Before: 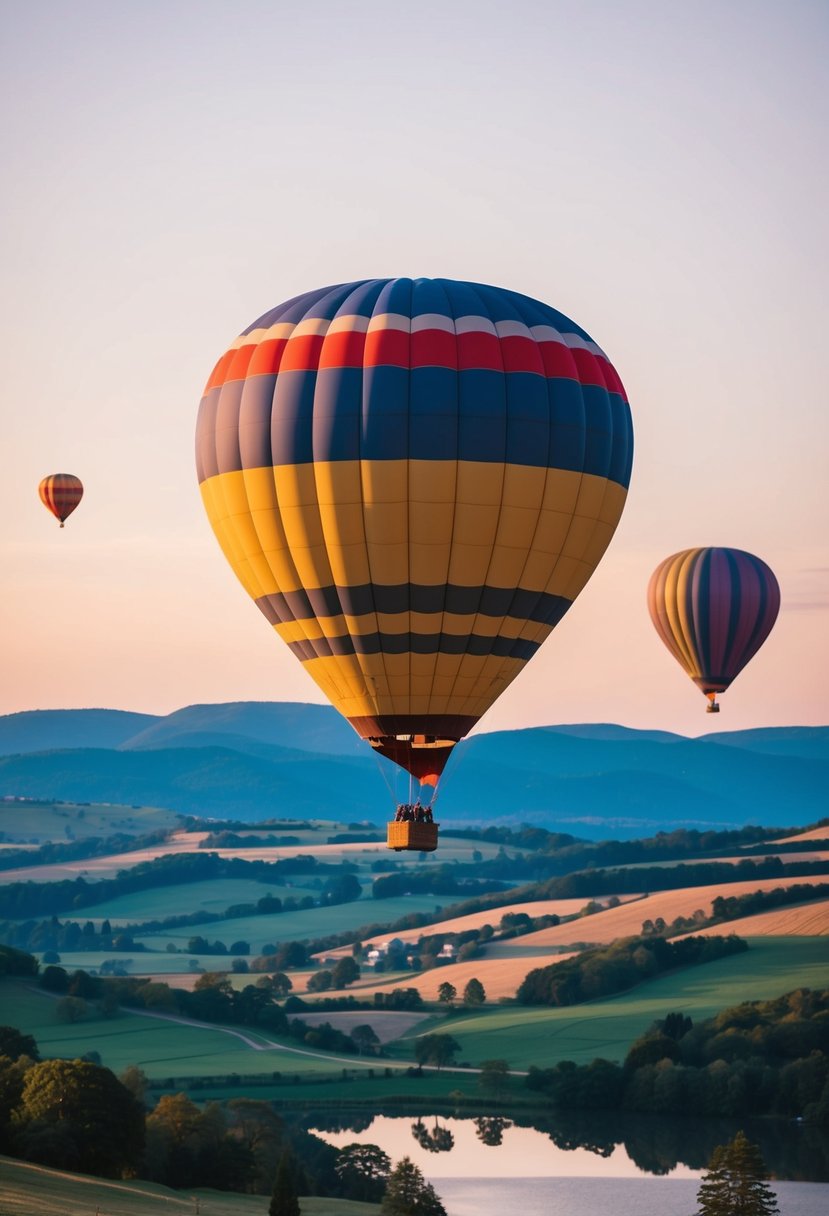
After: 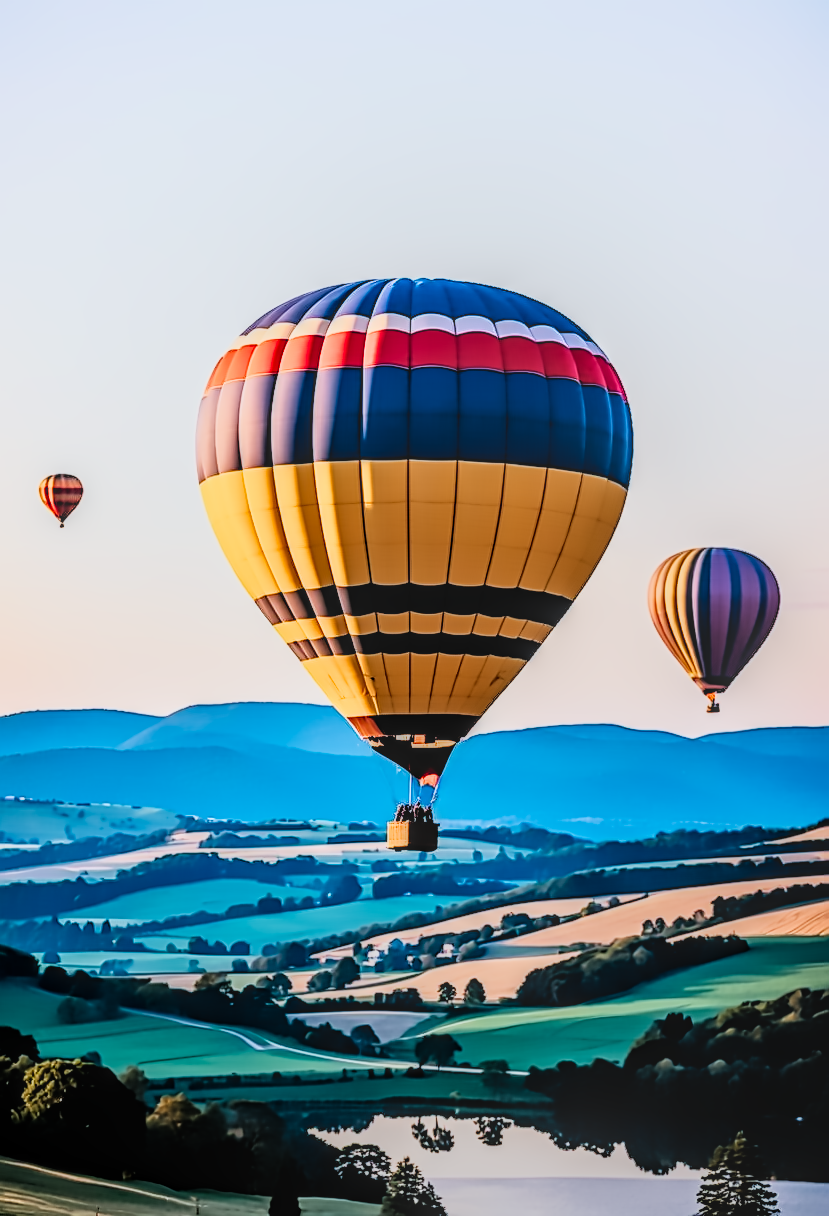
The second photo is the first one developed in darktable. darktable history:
color calibration: illuminant Planckian (black body), x 0.368, y 0.361, temperature 4275.92 K
filmic rgb: black relative exposure -7.92 EV, white relative exposure 4.13 EV, threshold 3 EV, hardness 4.02, latitude 51.22%, contrast 1.013, shadows ↔ highlights balance 5.35%, color science v5 (2021), contrast in shadows safe, contrast in highlights safe, enable highlight reconstruction true
local contrast: highlights 0%, shadows 0%, detail 133%
tone curve: curves: ch0 [(0, 0) (0.004, 0.001) (0.02, 0.008) (0.218, 0.218) (0.664, 0.774) (0.832, 0.914) (1, 1)], preserve colors none
contrast brightness saturation: contrast 0.04, saturation 0.16
base curve: curves: ch0 [(0, 0) (0.005, 0.002) (0.193, 0.295) (0.399, 0.664) (0.75, 0.928) (1, 1)]
sharpen: on, module defaults
contrast equalizer: octaves 7, y [[0.506, 0.531, 0.562, 0.606, 0.638, 0.669], [0.5 ×6], [0.5 ×6], [0 ×6], [0 ×6]]
denoise (profiled): patch size 2, preserve shadows 1.05, bias correction -0.246, scattering 0.223, a [-1, 0, 0], b [0, 0, 0], mode non-local means, compensate highlight preservation false
